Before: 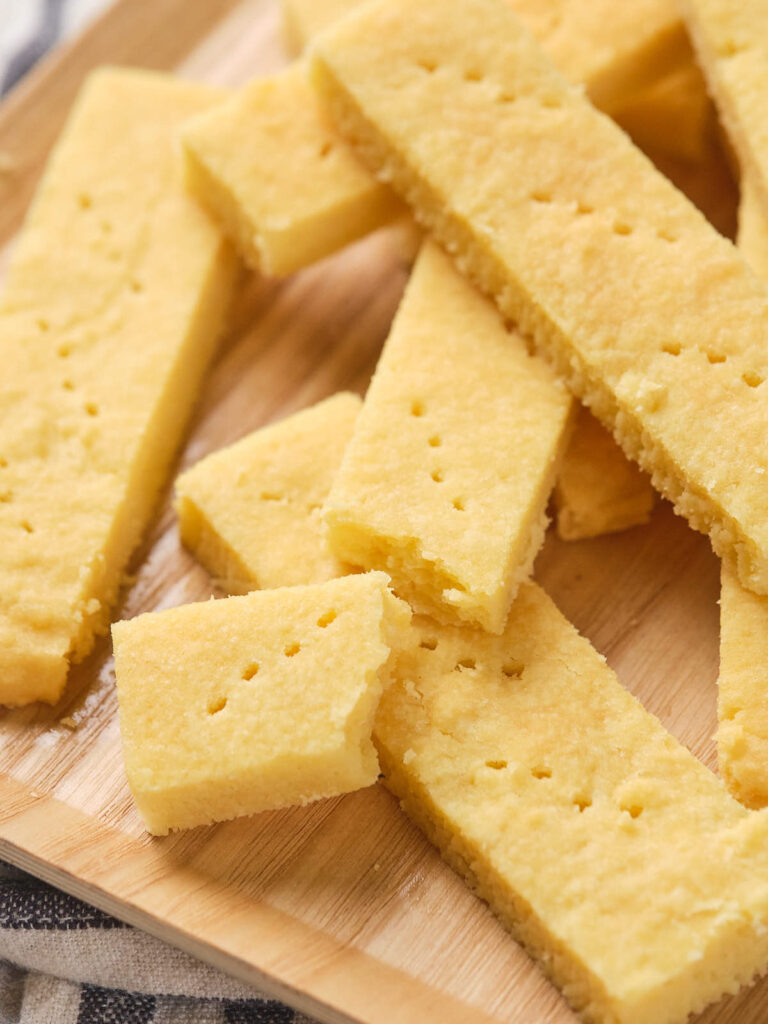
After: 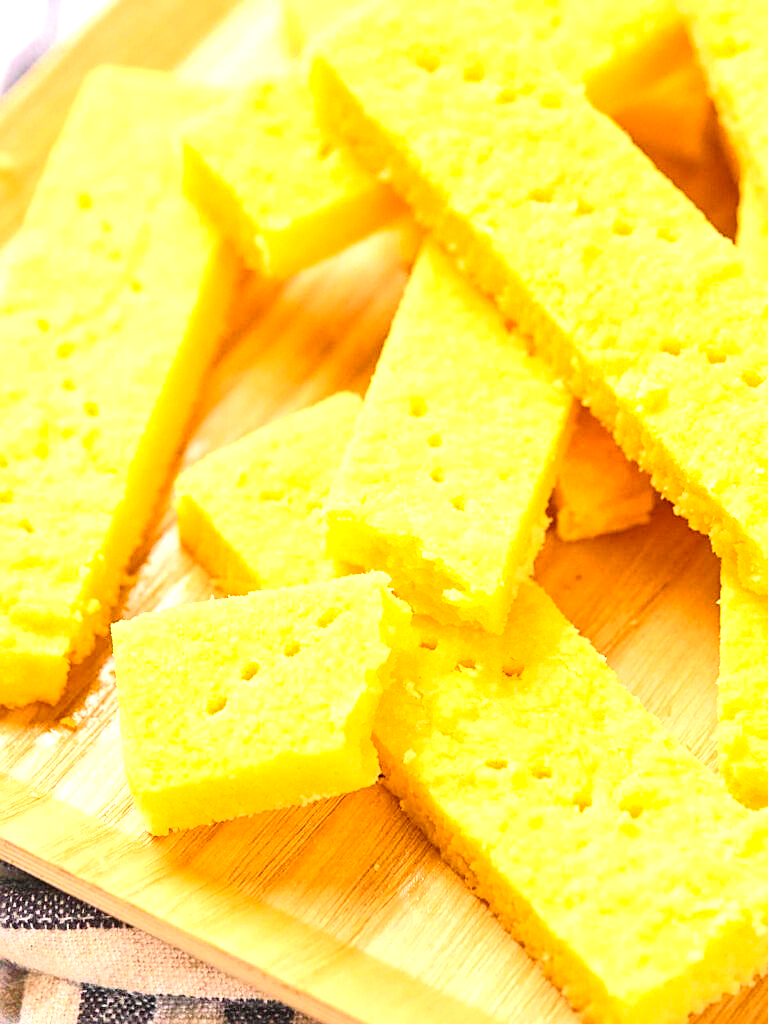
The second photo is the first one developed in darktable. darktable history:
tone curve: curves: ch0 [(0, 0) (0.128, 0.068) (0.292, 0.274) (0.46, 0.482) (0.653, 0.717) (0.819, 0.869) (0.998, 0.969)]; ch1 [(0, 0) (0.384, 0.365) (0.463, 0.45) (0.486, 0.486) (0.503, 0.504) (0.517, 0.517) (0.549, 0.572) (0.583, 0.615) (0.672, 0.699) (0.774, 0.817) (1, 1)]; ch2 [(0, 0) (0.374, 0.344) (0.446, 0.443) (0.494, 0.5) (0.527, 0.529) (0.565, 0.591) (0.644, 0.682) (1, 1)], color space Lab, independent channels, preserve colors none
sharpen: on, module defaults
exposure: black level correction 0, exposure 1.487 EV, compensate exposure bias true, compensate highlight preservation false
color balance rgb: shadows fall-off 101.526%, perceptual saturation grading › global saturation 25.176%, perceptual brilliance grading › global brilliance 1.908%, perceptual brilliance grading › highlights -3.854%, mask middle-gray fulcrum 22.777%, contrast 5.051%
